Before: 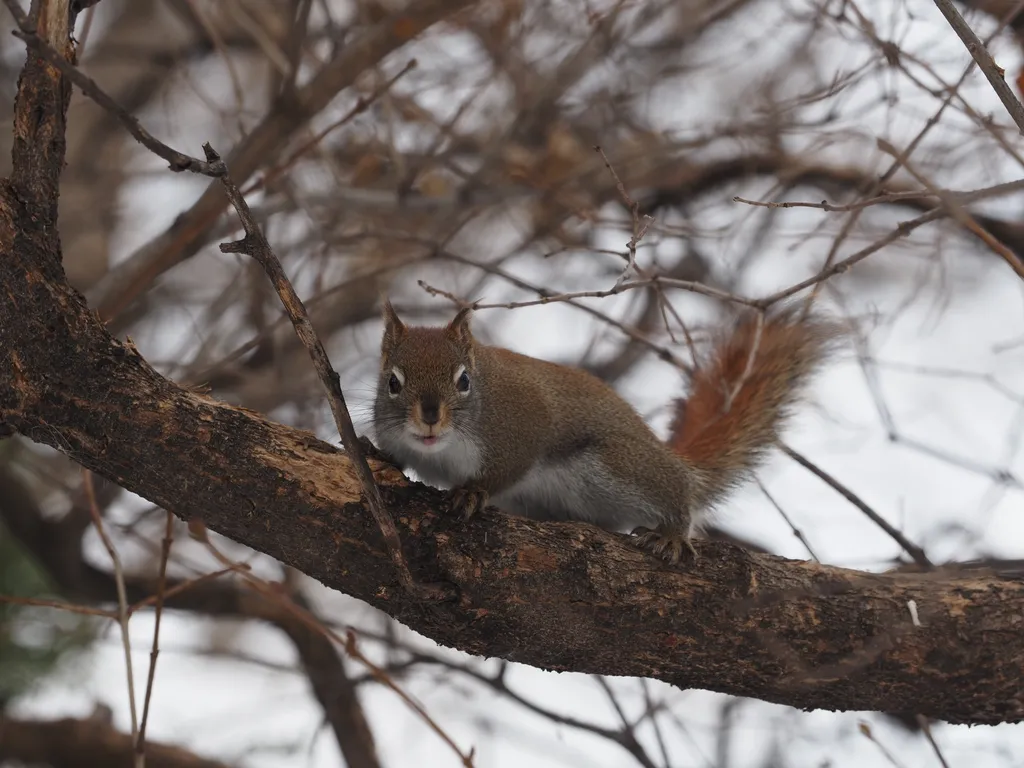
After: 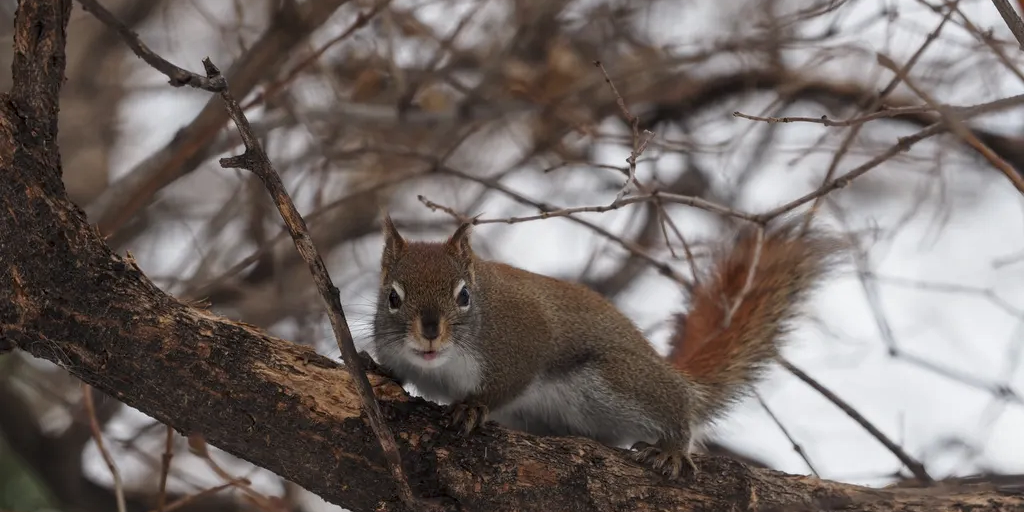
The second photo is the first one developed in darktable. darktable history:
local contrast: on, module defaults
crop: top 11.166%, bottom 22.168%
